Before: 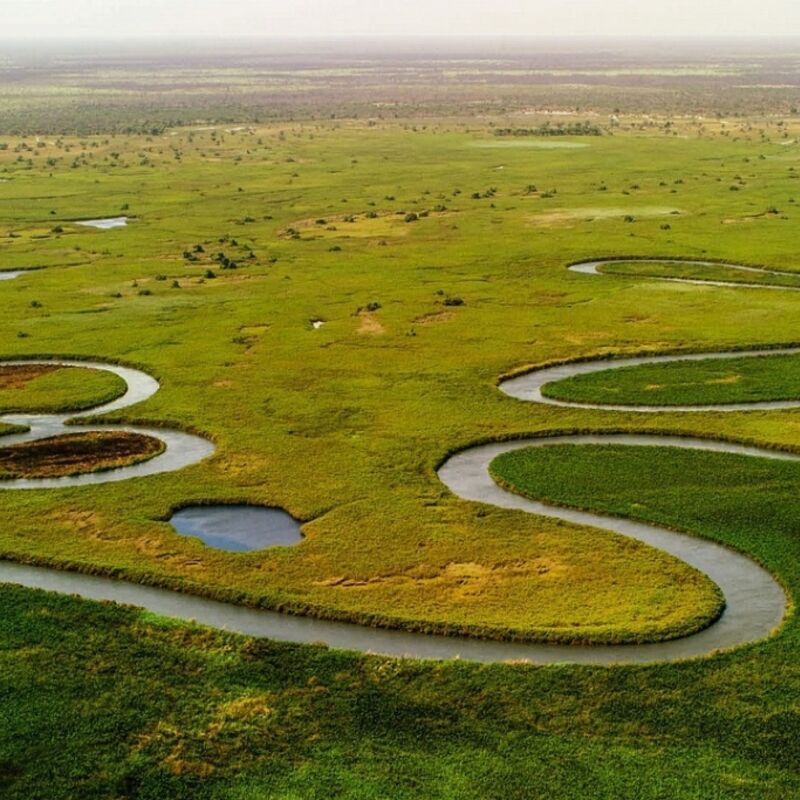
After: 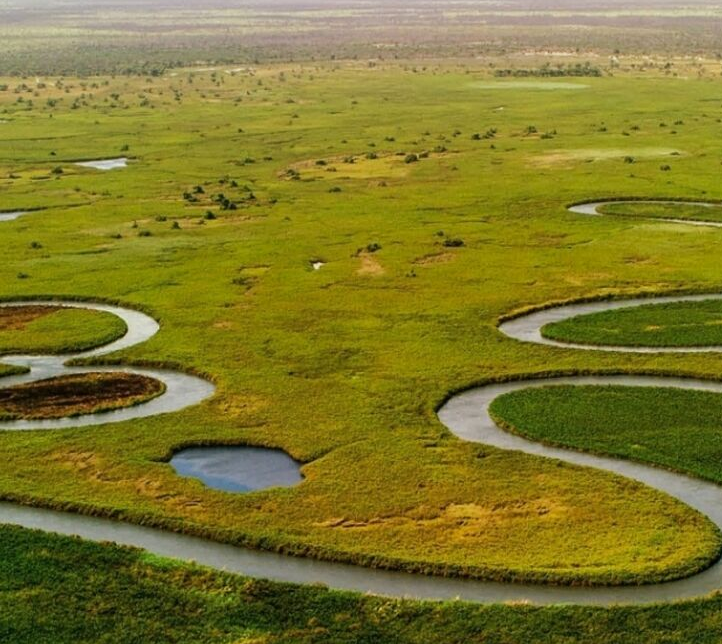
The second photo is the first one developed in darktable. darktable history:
crop: top 7.49%, right 9.717%, bottom 11.943%
tone curve: curves: ch0 [(0, 0) (0.003, 0.003) (0.011, 0.011) (0.025, 0.025) (0.044, 0.044) (0.069, 0.069) (0.1, 0.099) (0.136, 0.135) (0.177, 0.177) (0.224, 0.224) (0.277, 0.276) (0.335, 0.334) (0.399, 0.398) (0.468, 0.467) (0.543, 0.547) (0.623, 0.626) (0.709, 0.712) (0.801, 0.802) (0.898, 0.898) (1, 1)], preserve colors none
